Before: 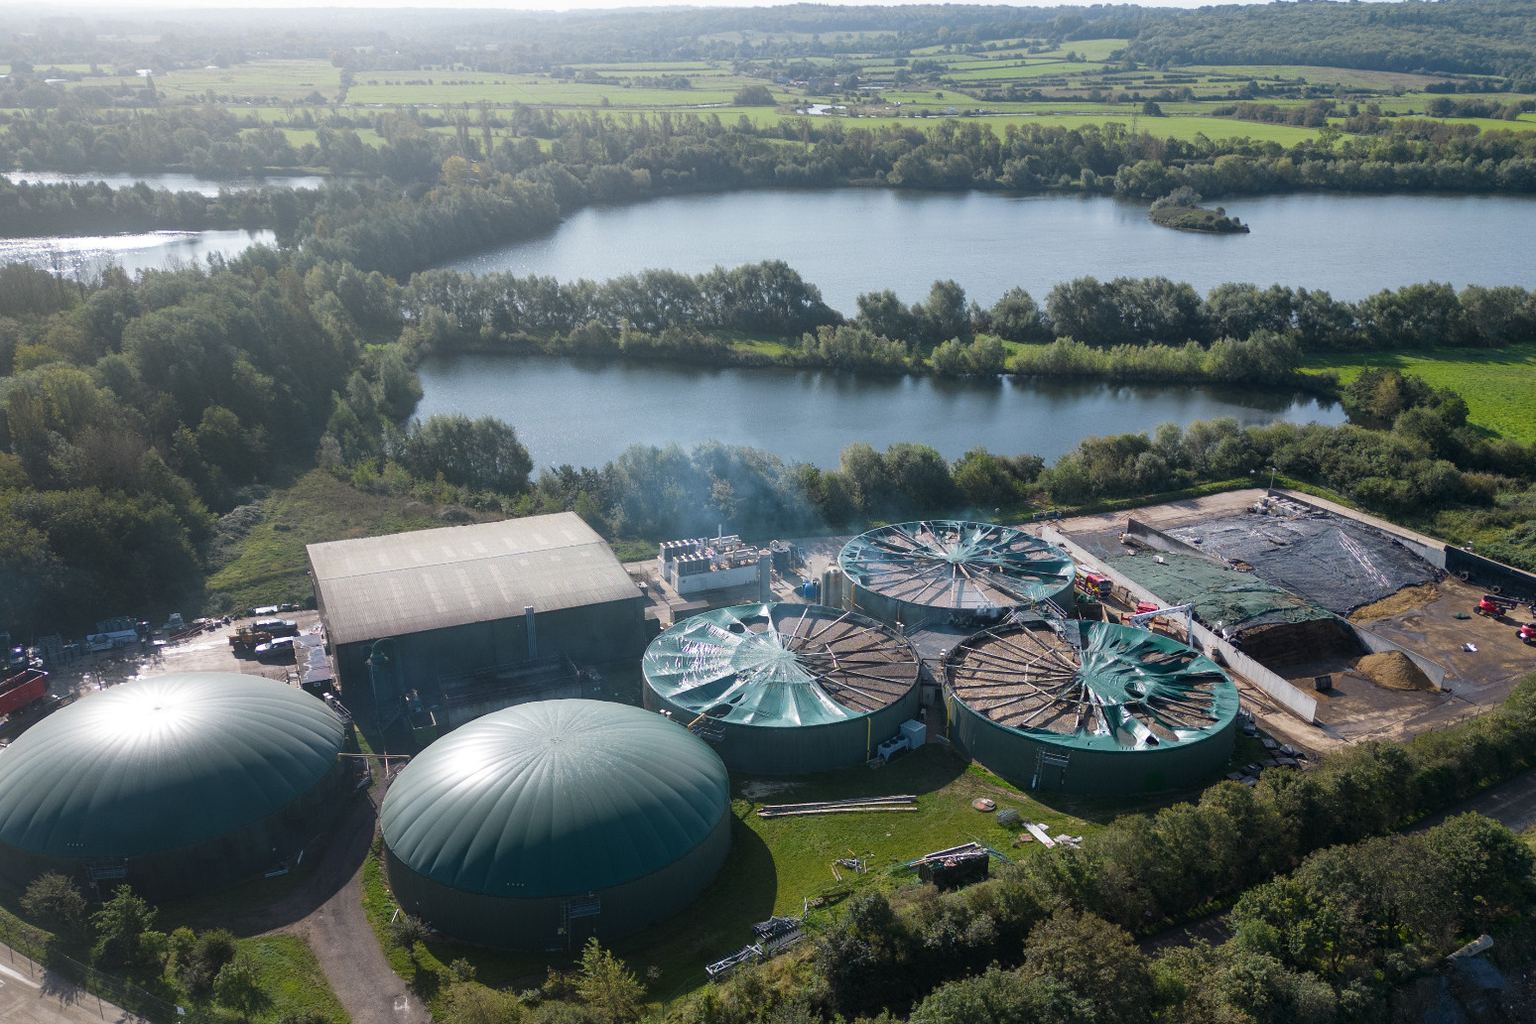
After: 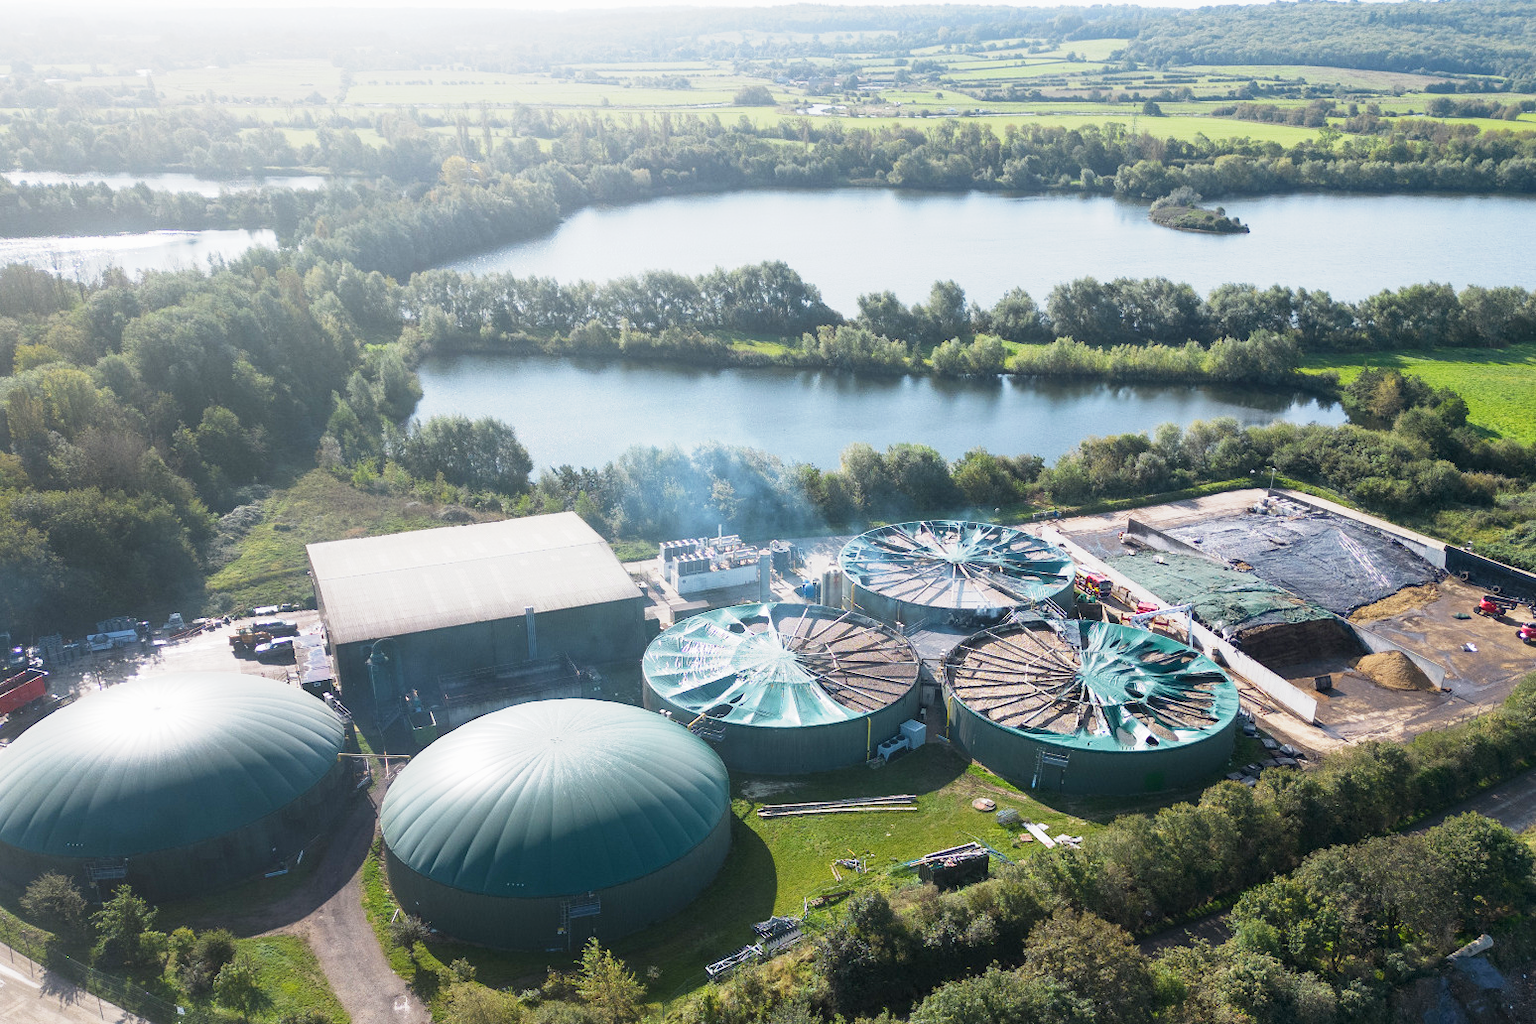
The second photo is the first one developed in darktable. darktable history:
exposure: exposure 0.604 EV, compensate highlight preservation false
base curve: curves: ch0 [(0, 0) (0.088, 0.125) (0.176, 0.251) (0.354, 0.501) (0.613, 0.749) (1, 0.877)], preserve colors none
